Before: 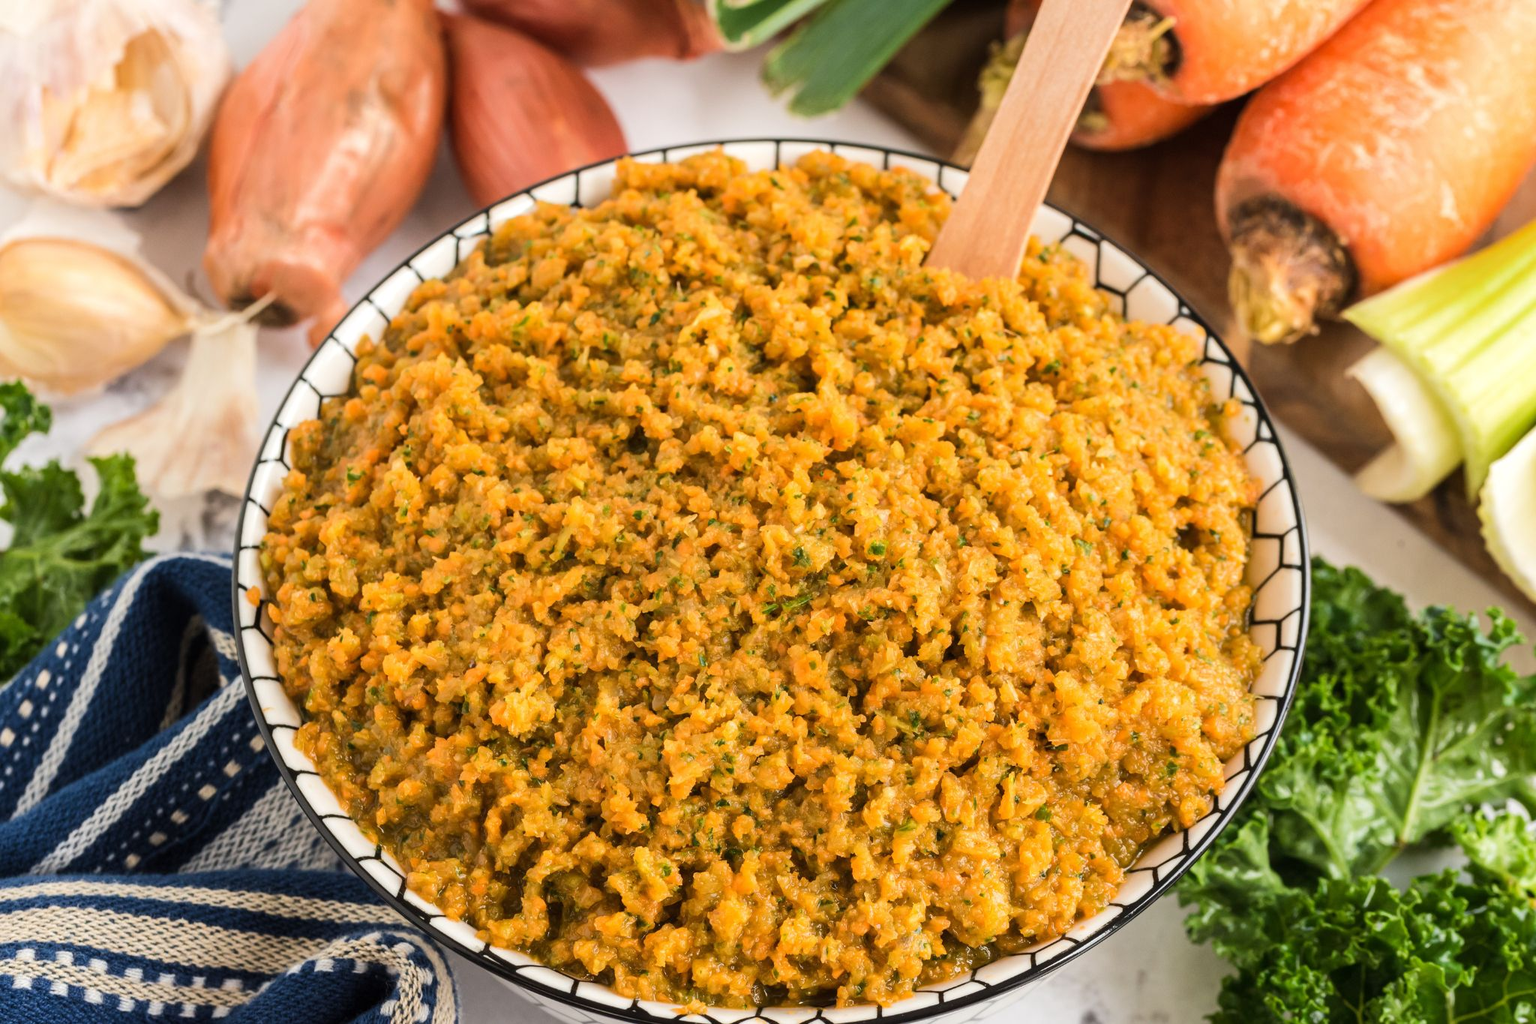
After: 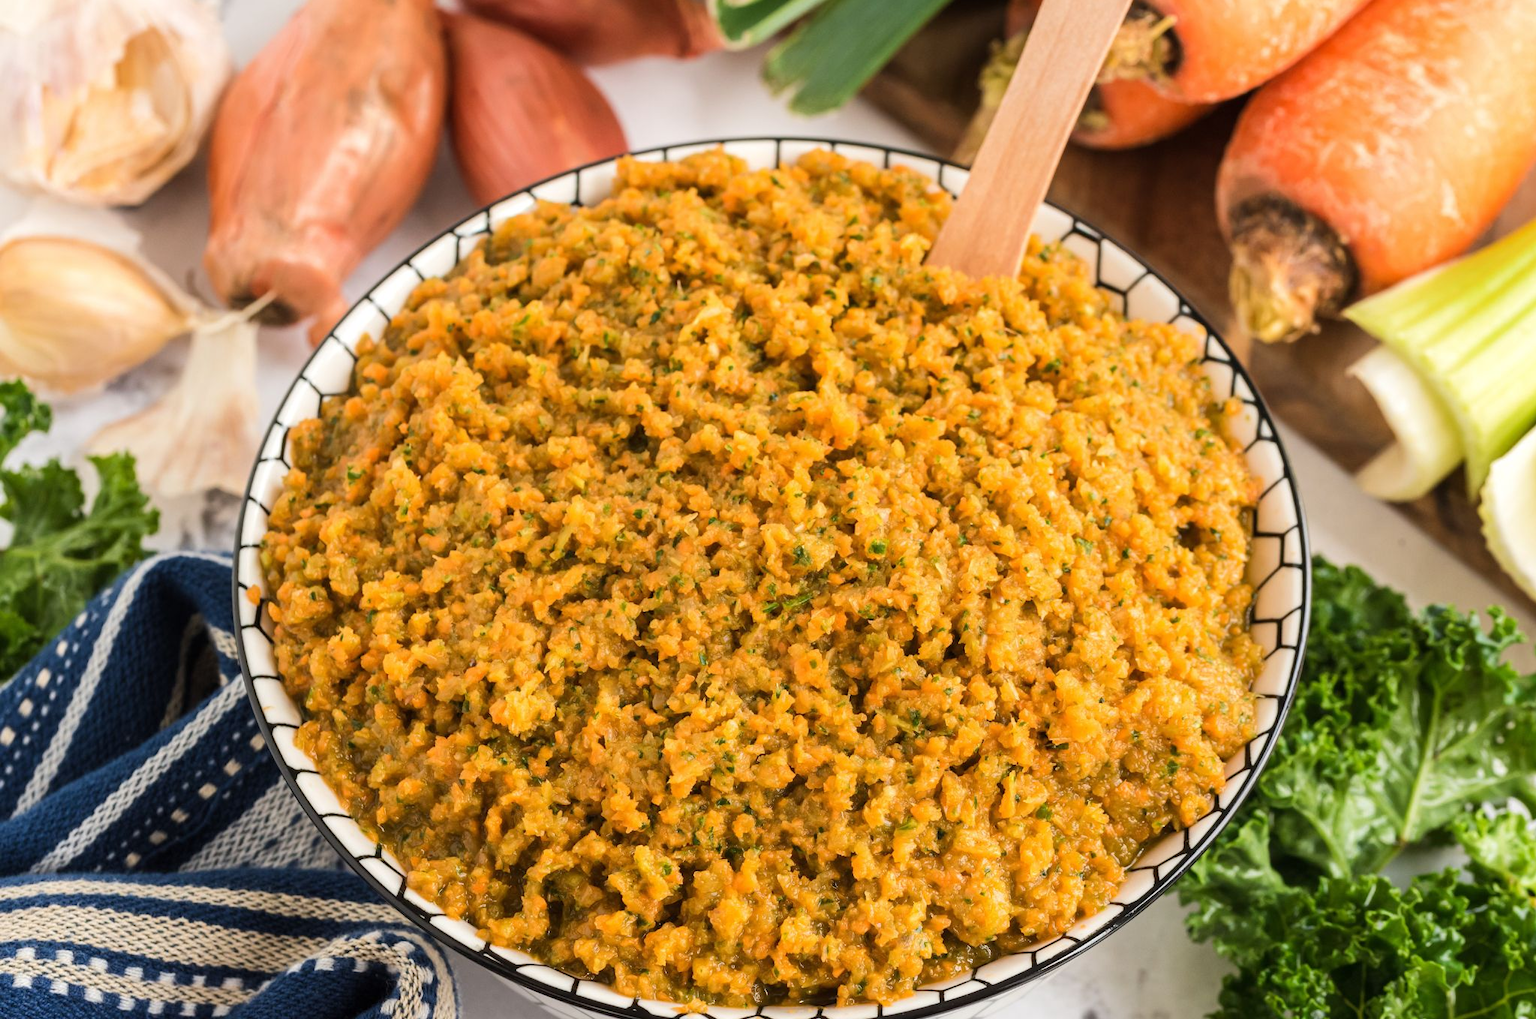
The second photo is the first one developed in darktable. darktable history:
crop: top 0.207%, bottom 0.18%
